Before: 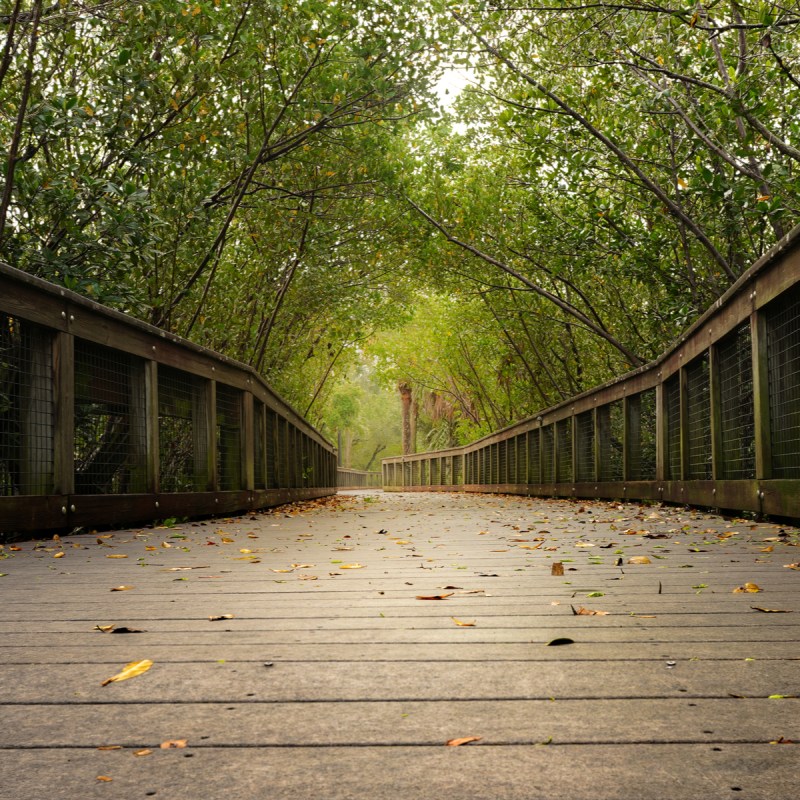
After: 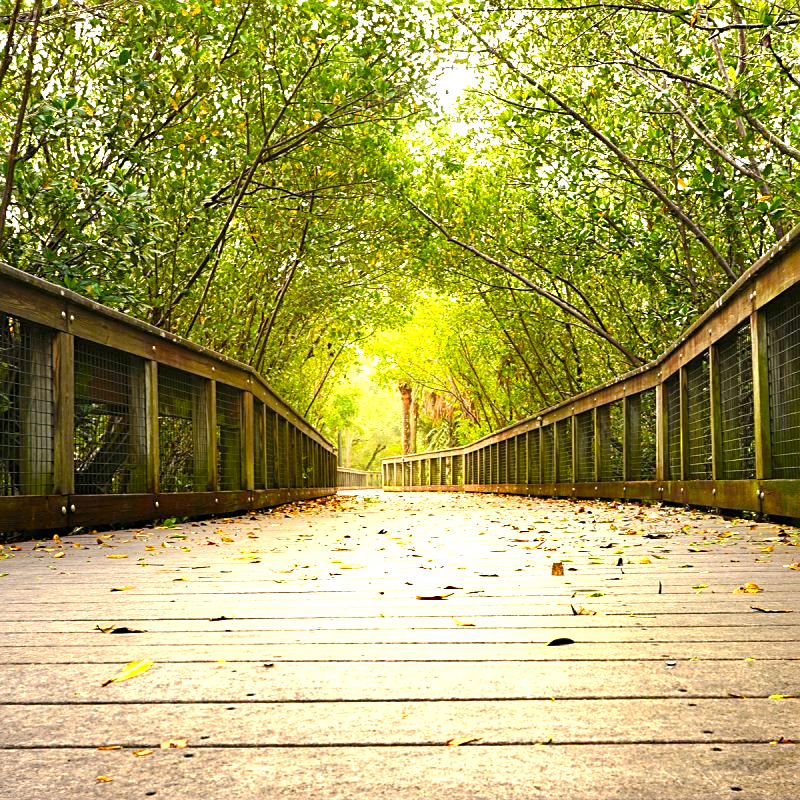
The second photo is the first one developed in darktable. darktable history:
sharpen: on, module defaults
exposure: black level correction 0, exposure 1.519 EV, compensate exposure bias true, compensate highlight preservation false
shadows and highlights: shadows 35.31, highlights -35.01, soften with gaussian
color balance rgb: perceptual saturation grading › global saturation 38.987%, perceptual saturation grading › highlights -25.174%, perceptual saturation grading › mid-tones 34.661%, perceptual saturation grading › shadows 34.55%
